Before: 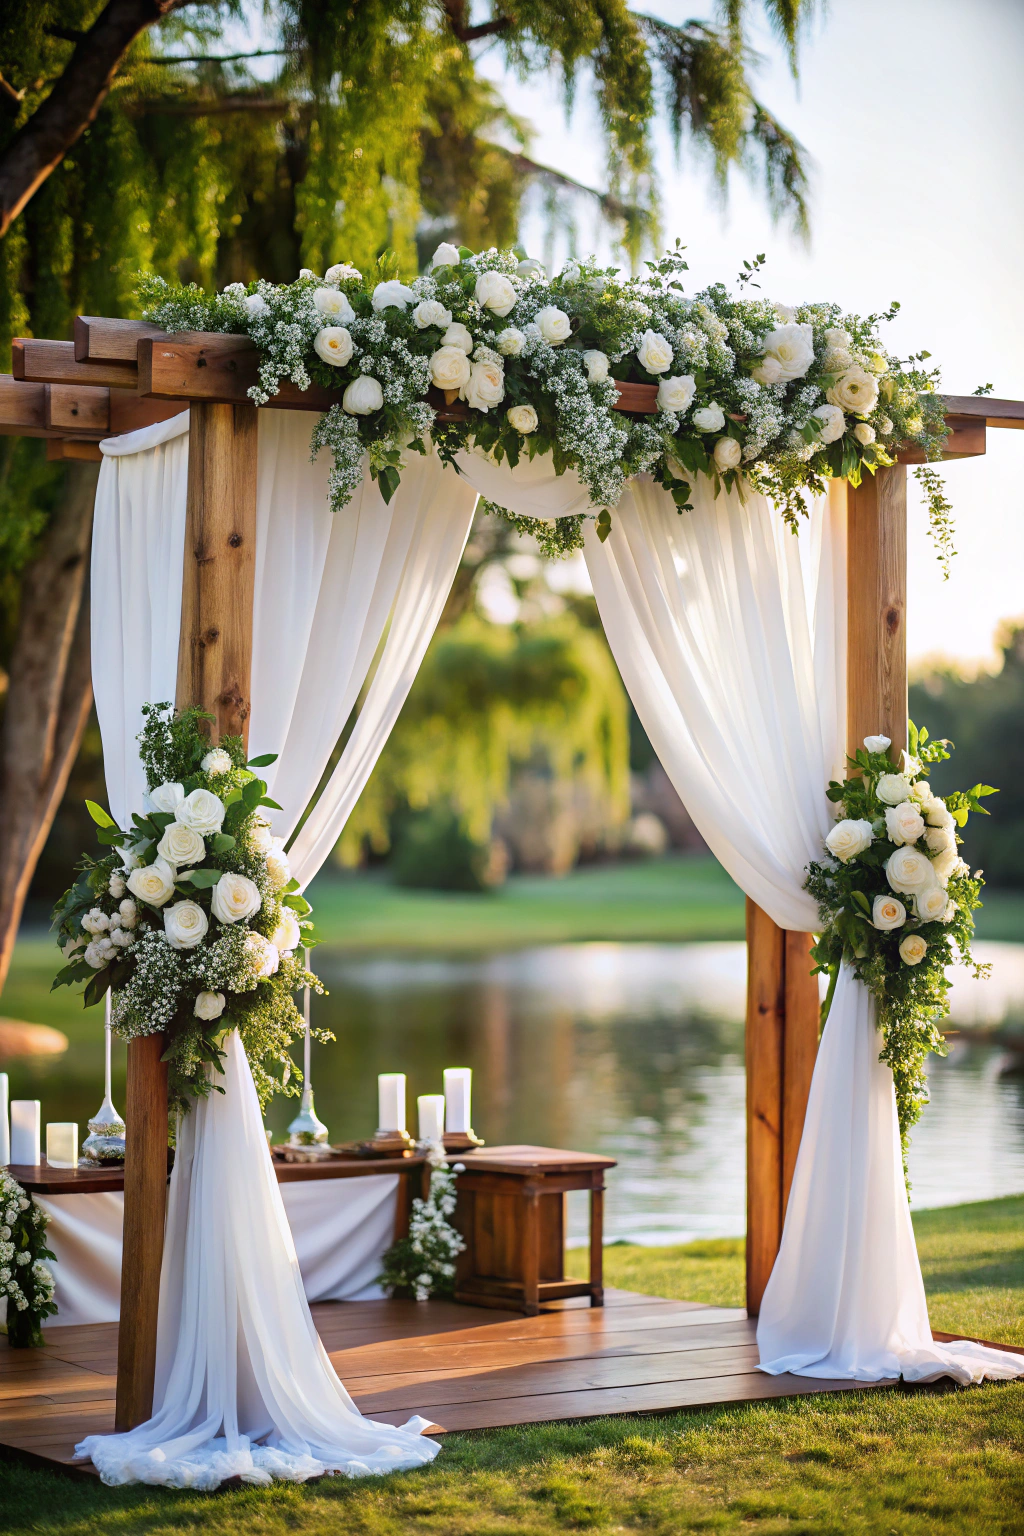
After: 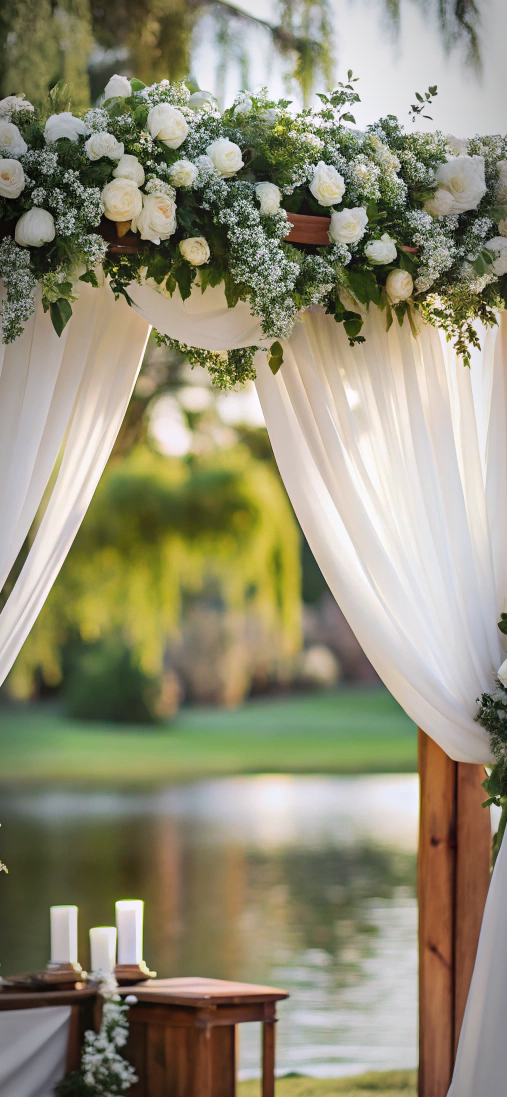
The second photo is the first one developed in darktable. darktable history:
crop: left 32.075%, top 10.976%, right 18.355%, bottom 17.596%
vignetting: automatic ratio true
